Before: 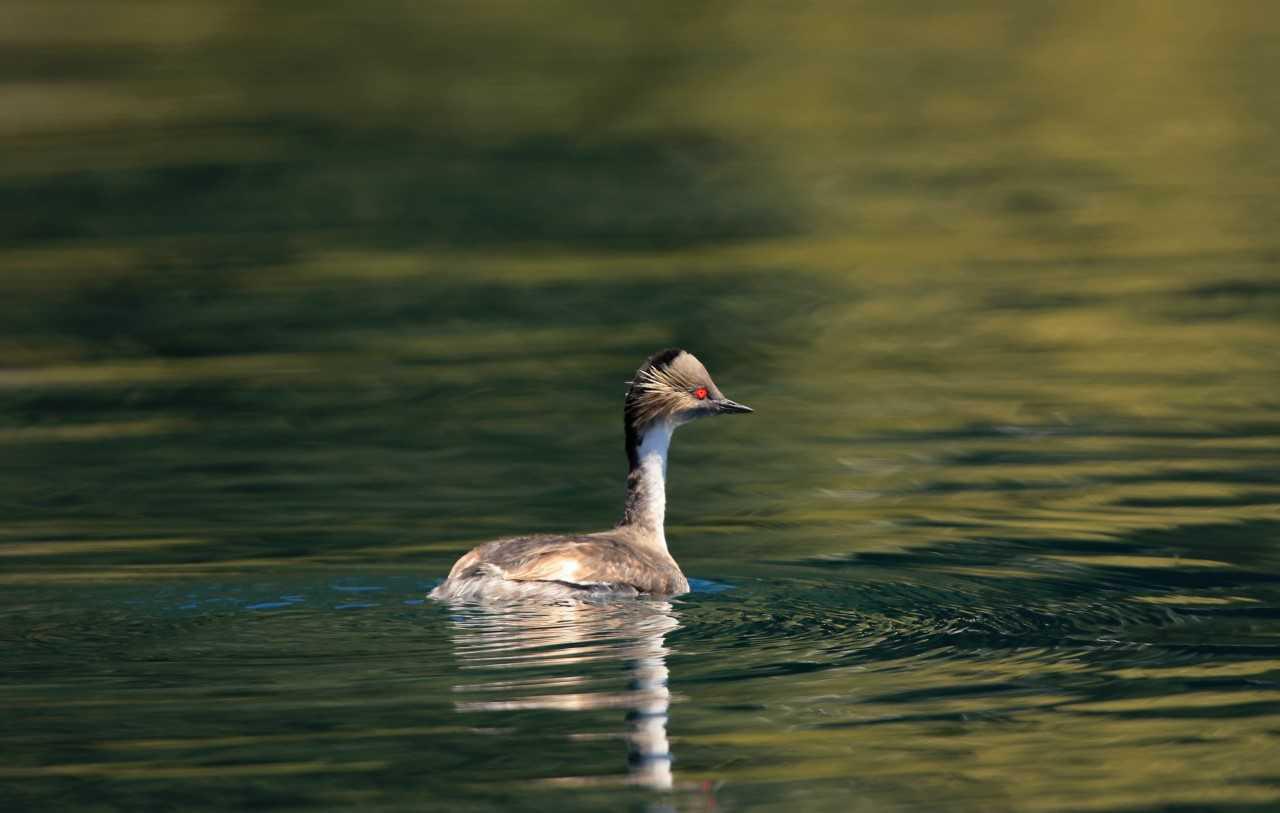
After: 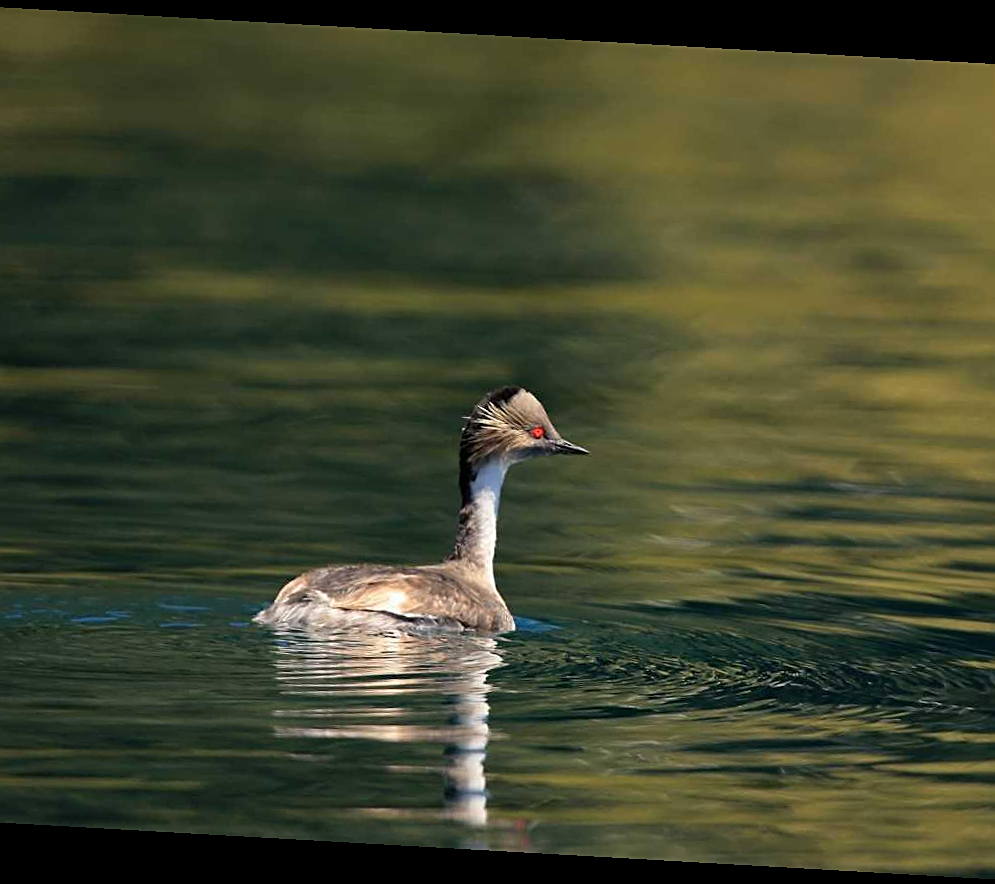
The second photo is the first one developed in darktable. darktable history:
sharpen: on, module defaults
crop and rotate: angle -3.27°, left 14.128%, top 0.025%, right 10.729%, bottom 0.015%
